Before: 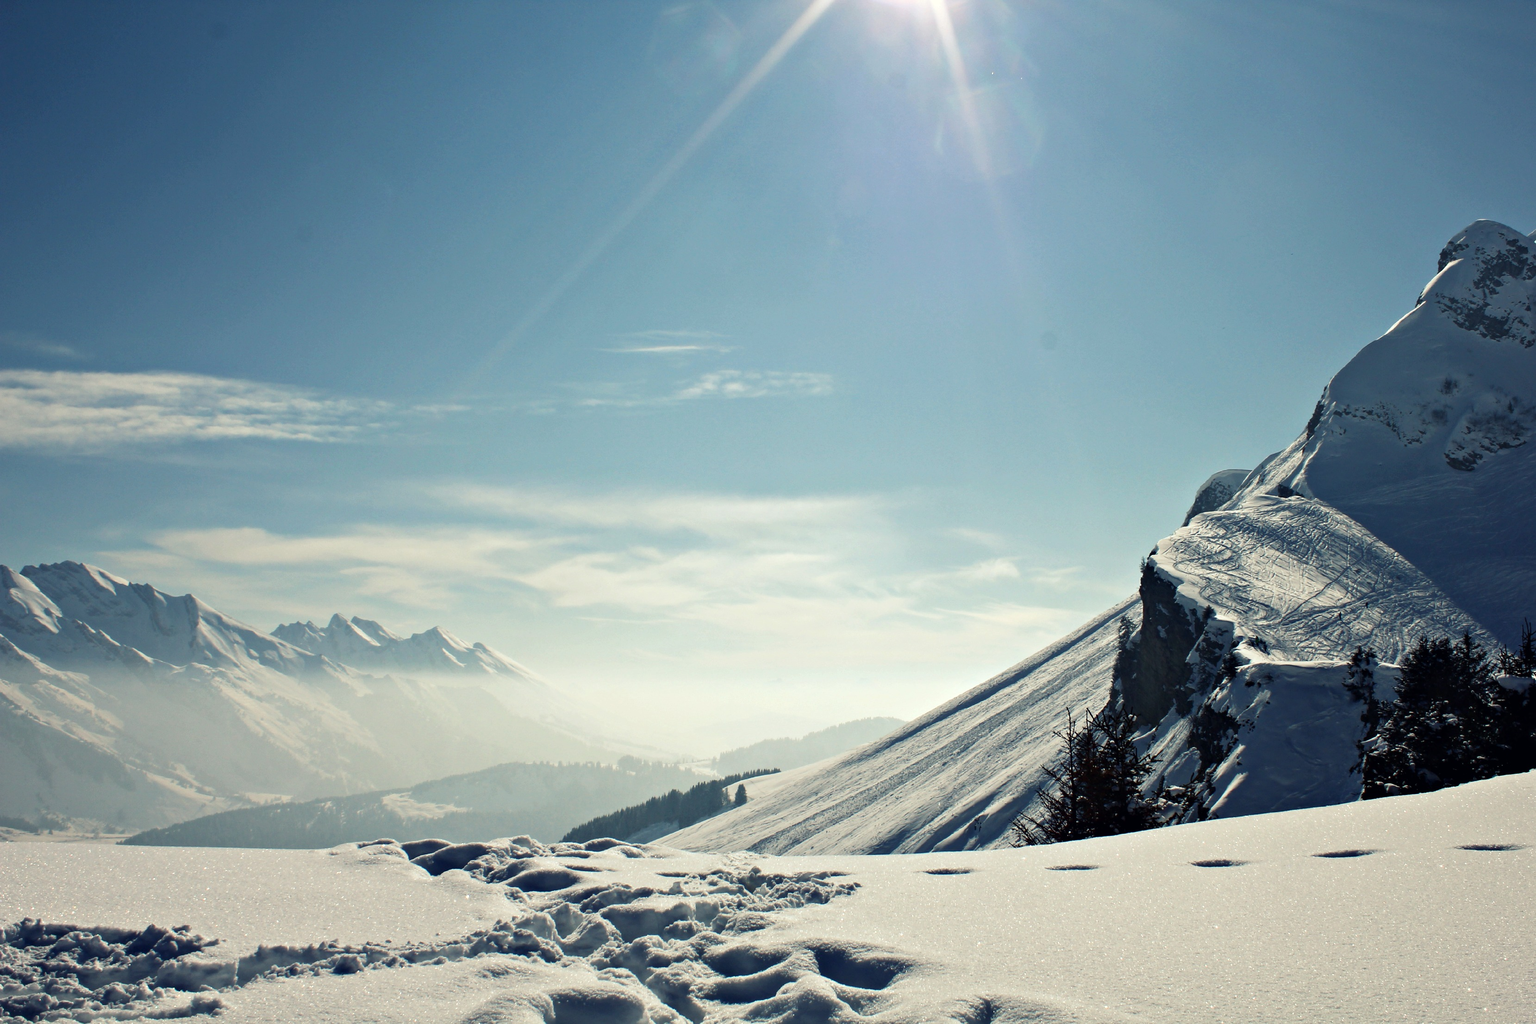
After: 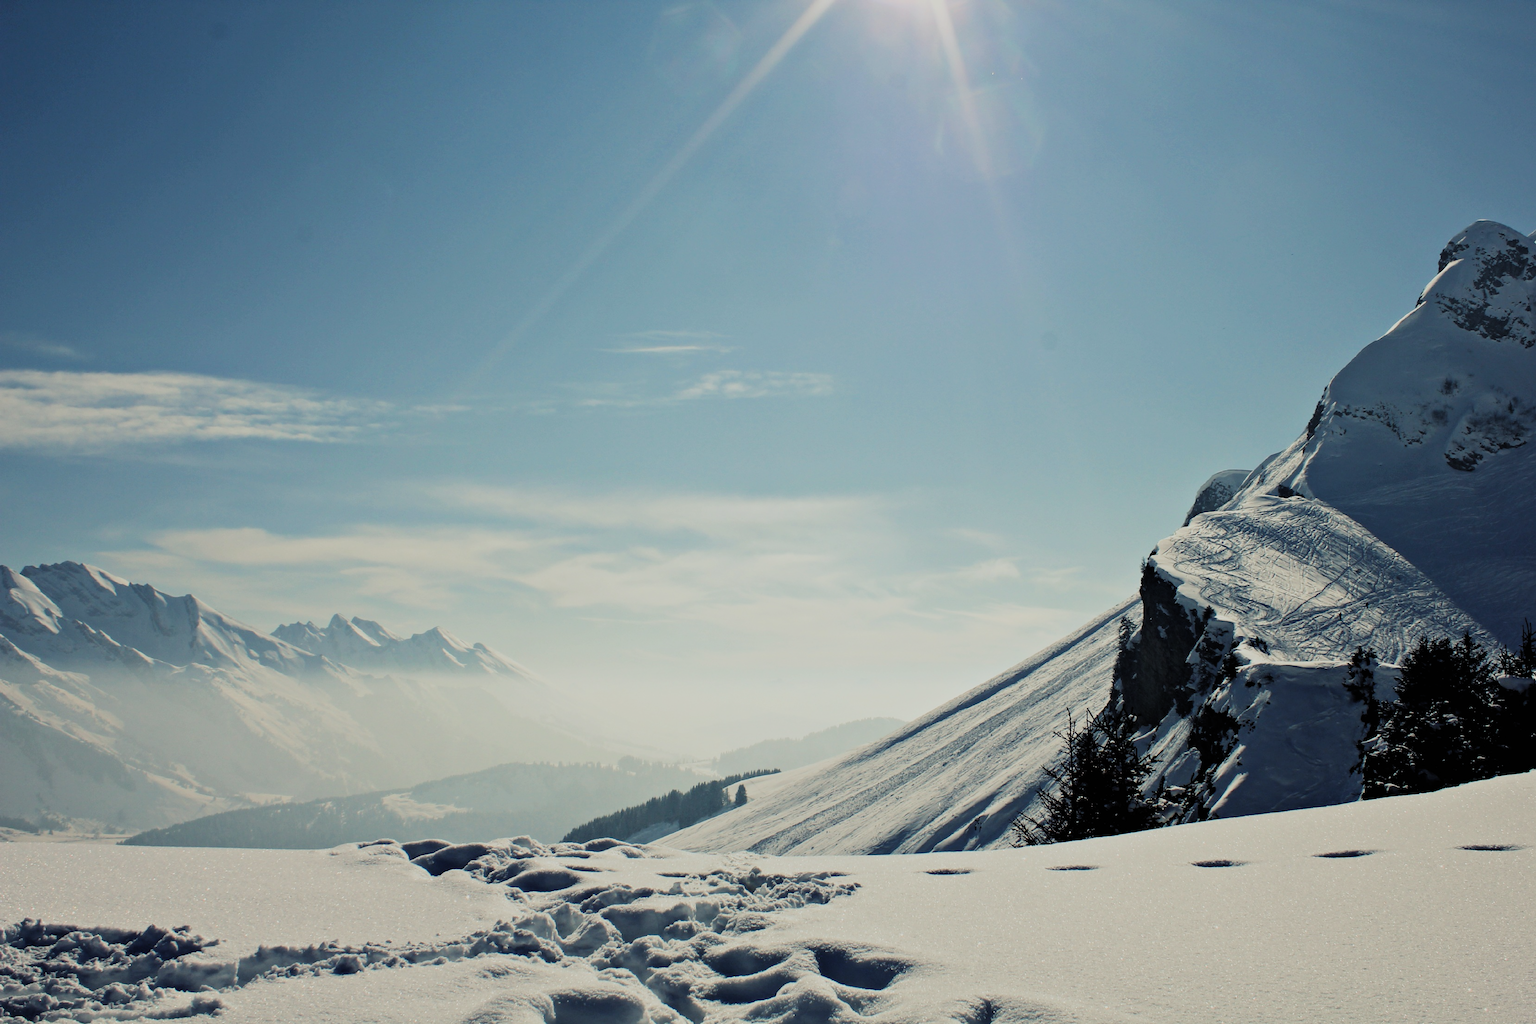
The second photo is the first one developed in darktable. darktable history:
filmic rgb: black relative exposure -7.24 EV, white relative exposure 5.08 EV, hardness 3.22, color science v4 (2020)
